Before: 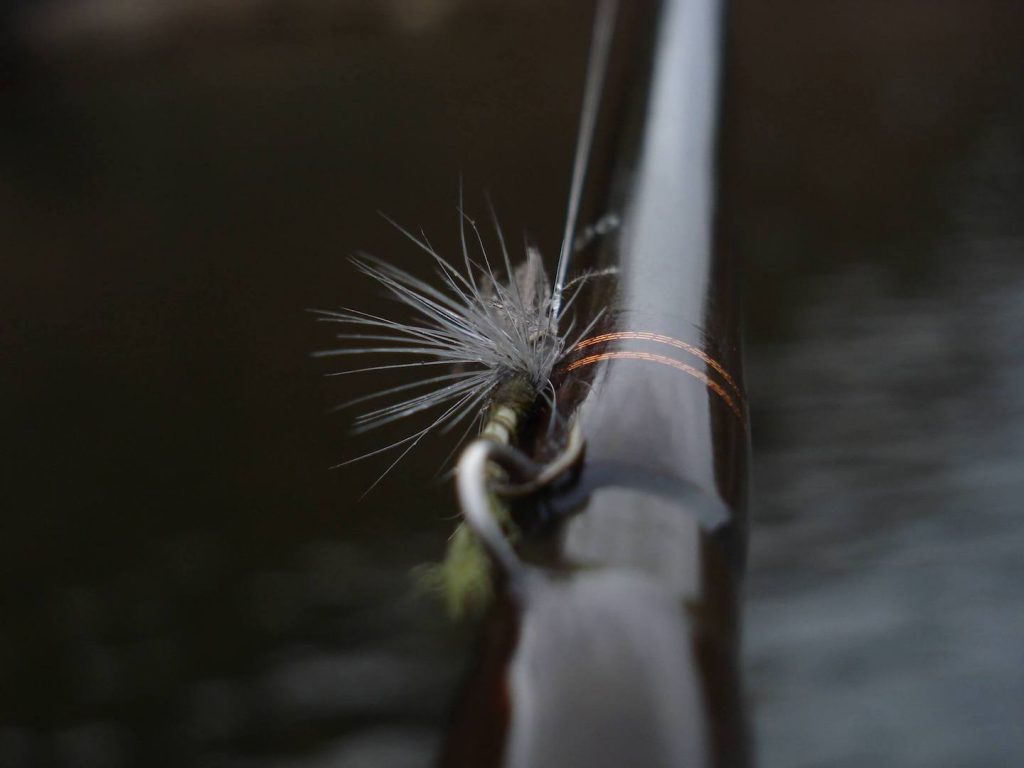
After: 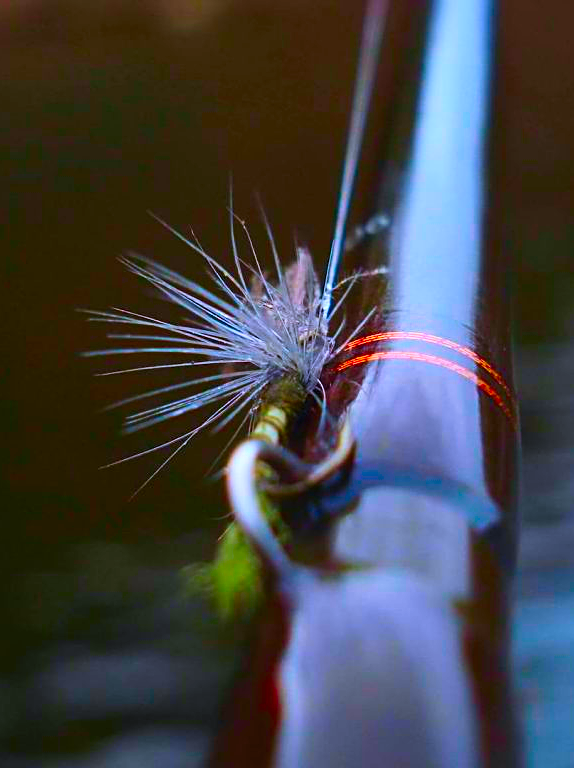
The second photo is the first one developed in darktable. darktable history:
exposure: exposure 0.178 EV, compensate highlight preservation false
sharpen: on, module defaults
crop and rotate: left 22.532%, right 21.349%
velvia: on, module defaults
contrast brightness saturation: contrast 0.201, brightness 0.167, saturation 0.216
color calibration: illuminant as shot in camera, x 0.358, y 0.373, temperature 4628.91 K
color correction: highlights b* 0.029, saturation 2.99
